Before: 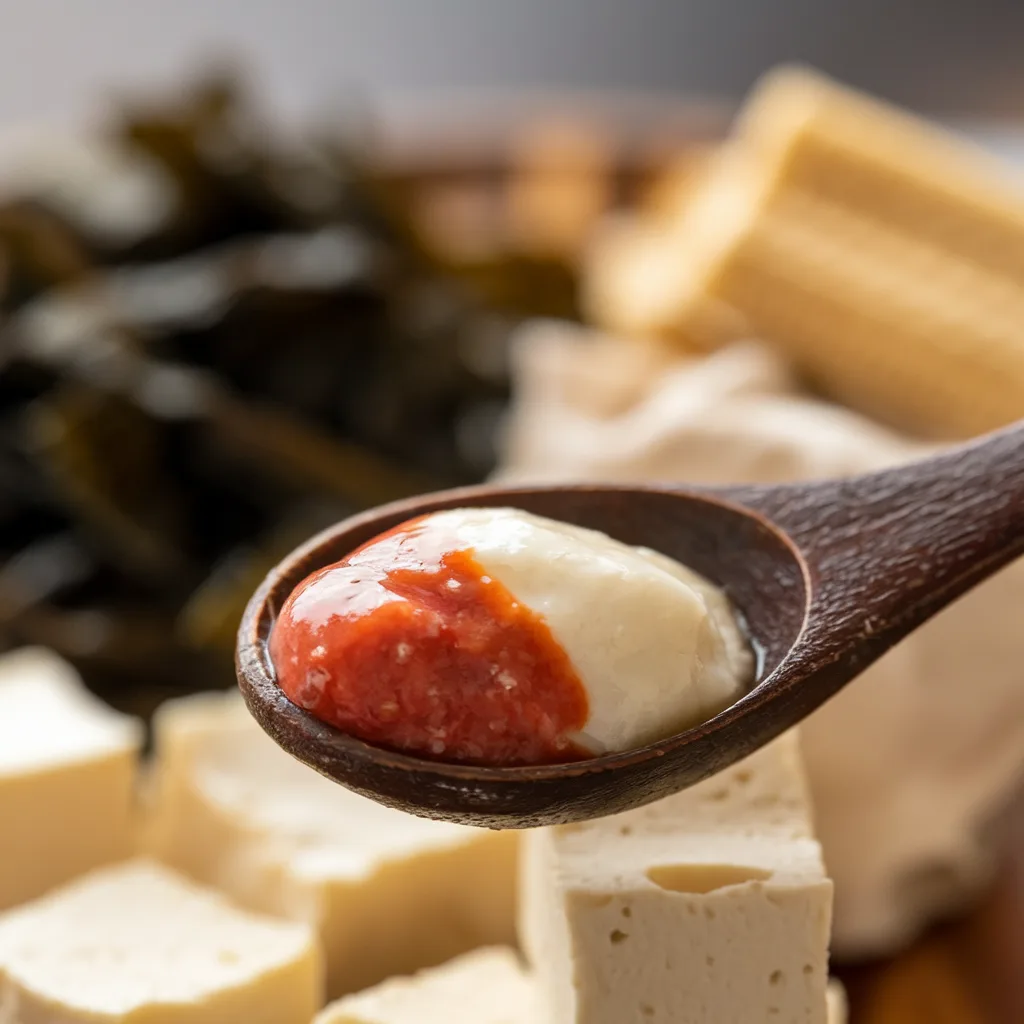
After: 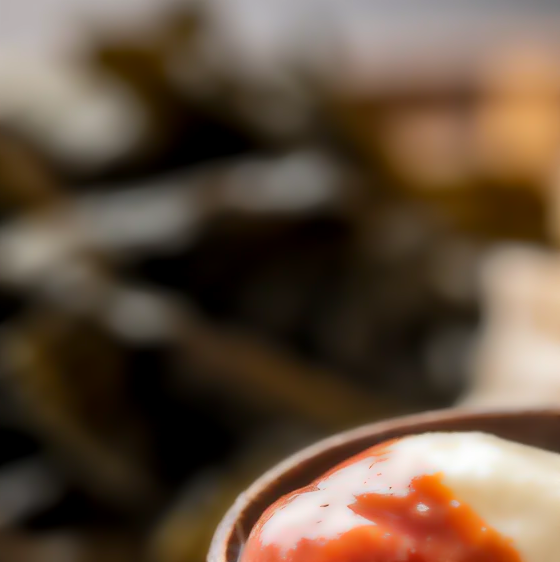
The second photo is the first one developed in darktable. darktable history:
lowpass: radius 4, soften with bilateral filter, unbound 0
local contrast: on, module defaults
crop and rotate: left 3.047%, top 7.509%, right 42.236%, bottom 37.598%
